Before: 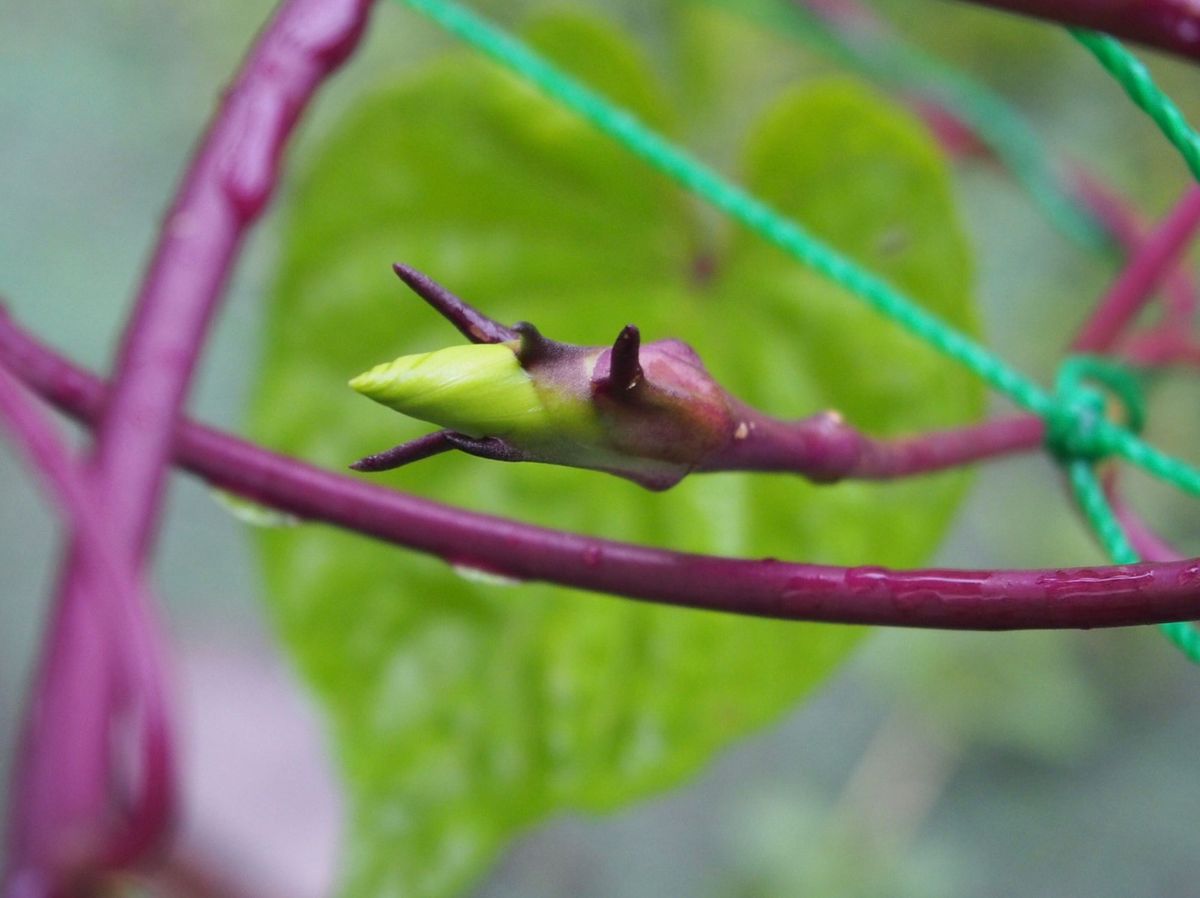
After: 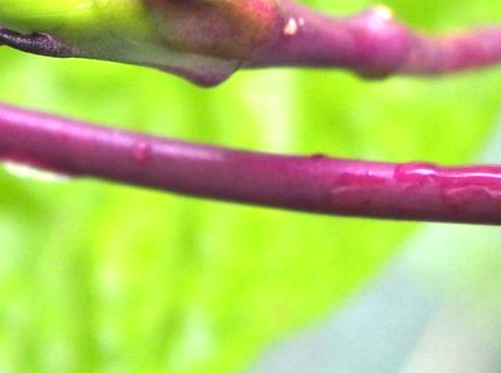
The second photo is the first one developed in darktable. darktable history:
exposure: black level correction 0, exposure 1.369 EV, compensate highlight preservation false
crop: left 37.621%, top 45.036%, right 20.579%, bottom 13.35%
